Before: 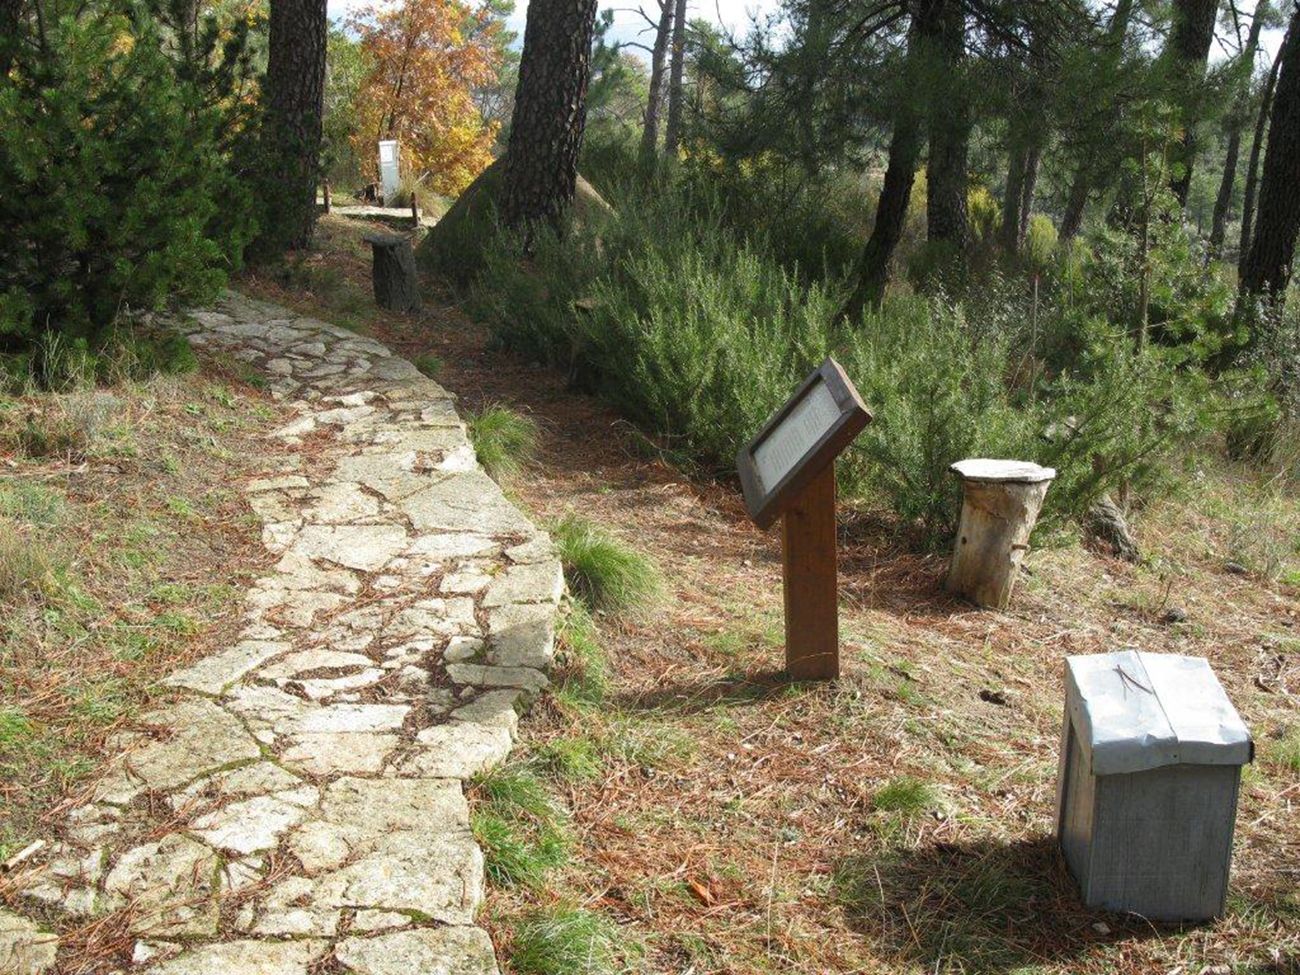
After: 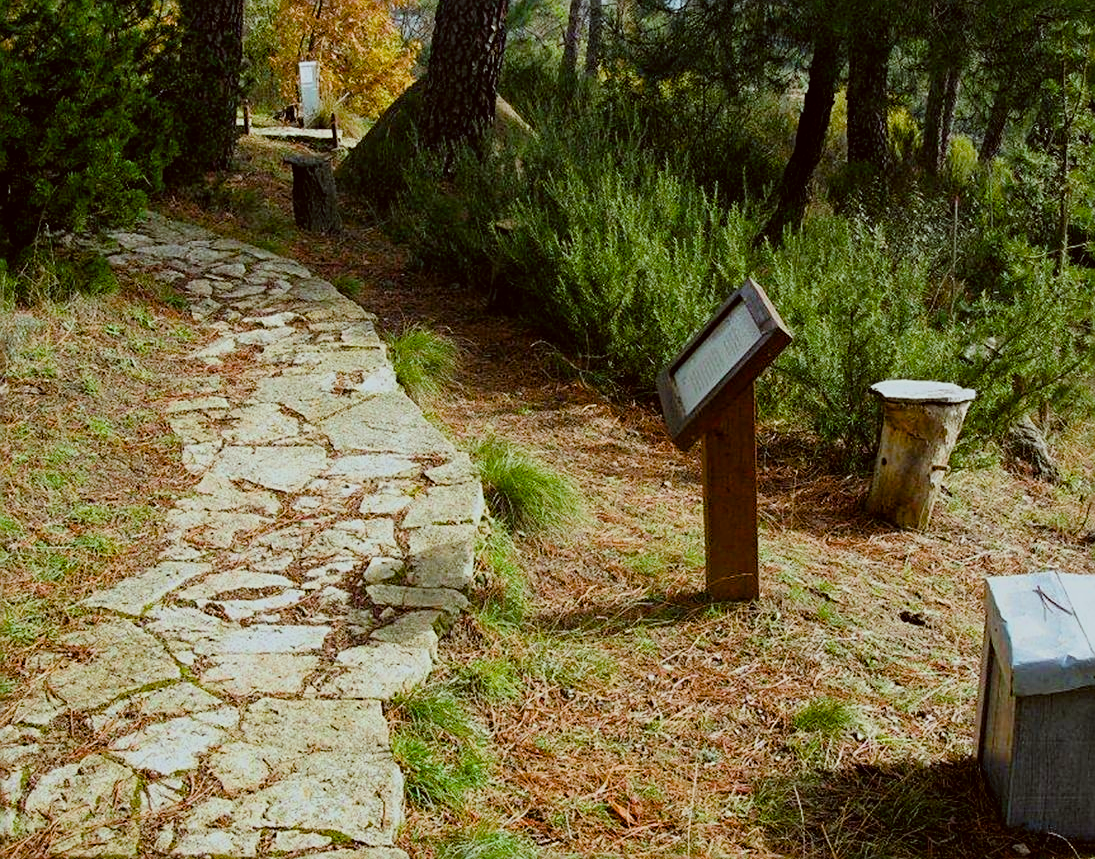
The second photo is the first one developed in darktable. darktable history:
sharpen: on, module defaults
color correction: highlights a* -4.97, highlights b* -3.72, shadows a* 3.82, shadows b* 4.49
exposure: black level correction 0.001, exposure -0.205 EV, compensate highlight preservation false
crop: left 6.189%, top 8.119%, right 9.538%, bottom 3.765%
filmic rgb: black relative exposure -7.65 EV, white relative exposure 4.56 EV, hardness 3.61, color science v6 (2022)
color balance rgb: perceptual saturation grading › global saturation 20%, perceptual saturation grading › highlights -25.345%, perceptual saturation grading › shadows 50.031%, global vibrance 26.601%, contrast 6.215%
haze removal: compatibility mode true, adaptive false
